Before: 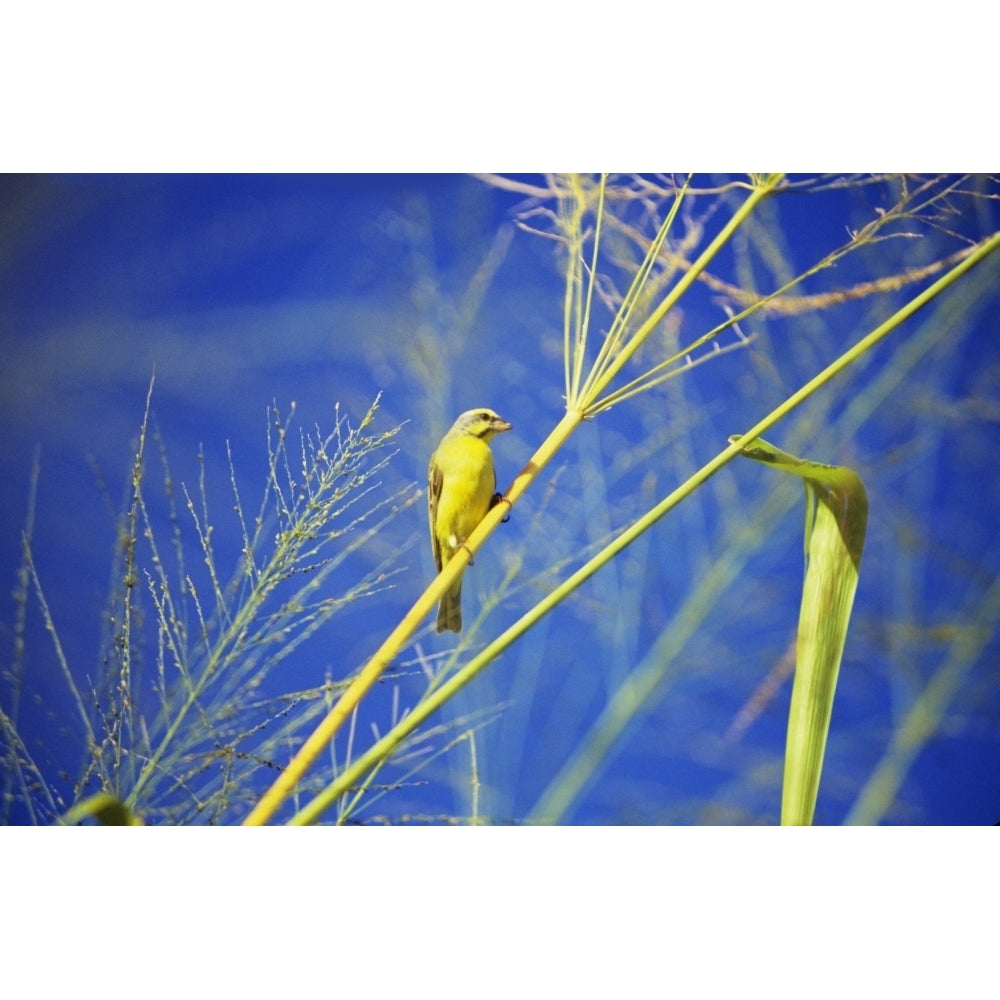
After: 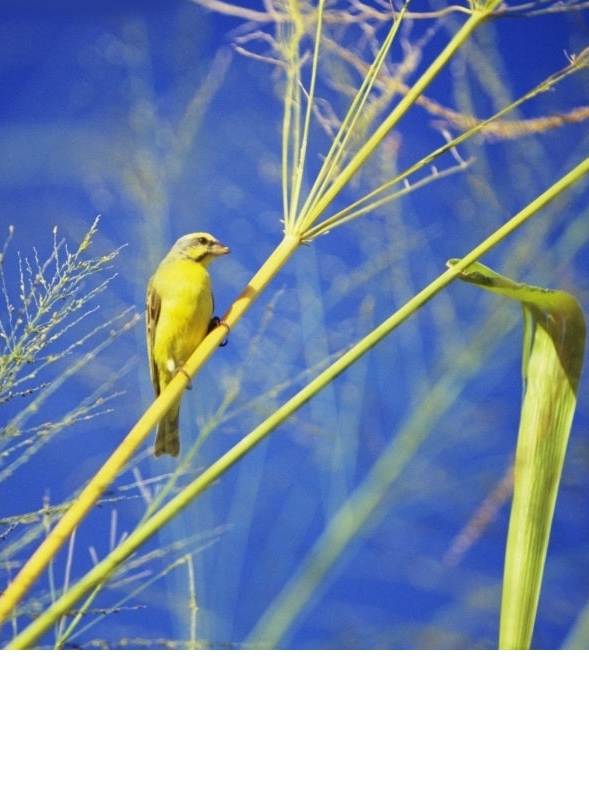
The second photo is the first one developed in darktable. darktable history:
crop and rotate: left 28.219%, top 17.678%, right 12.802%, bottom 3.377%
